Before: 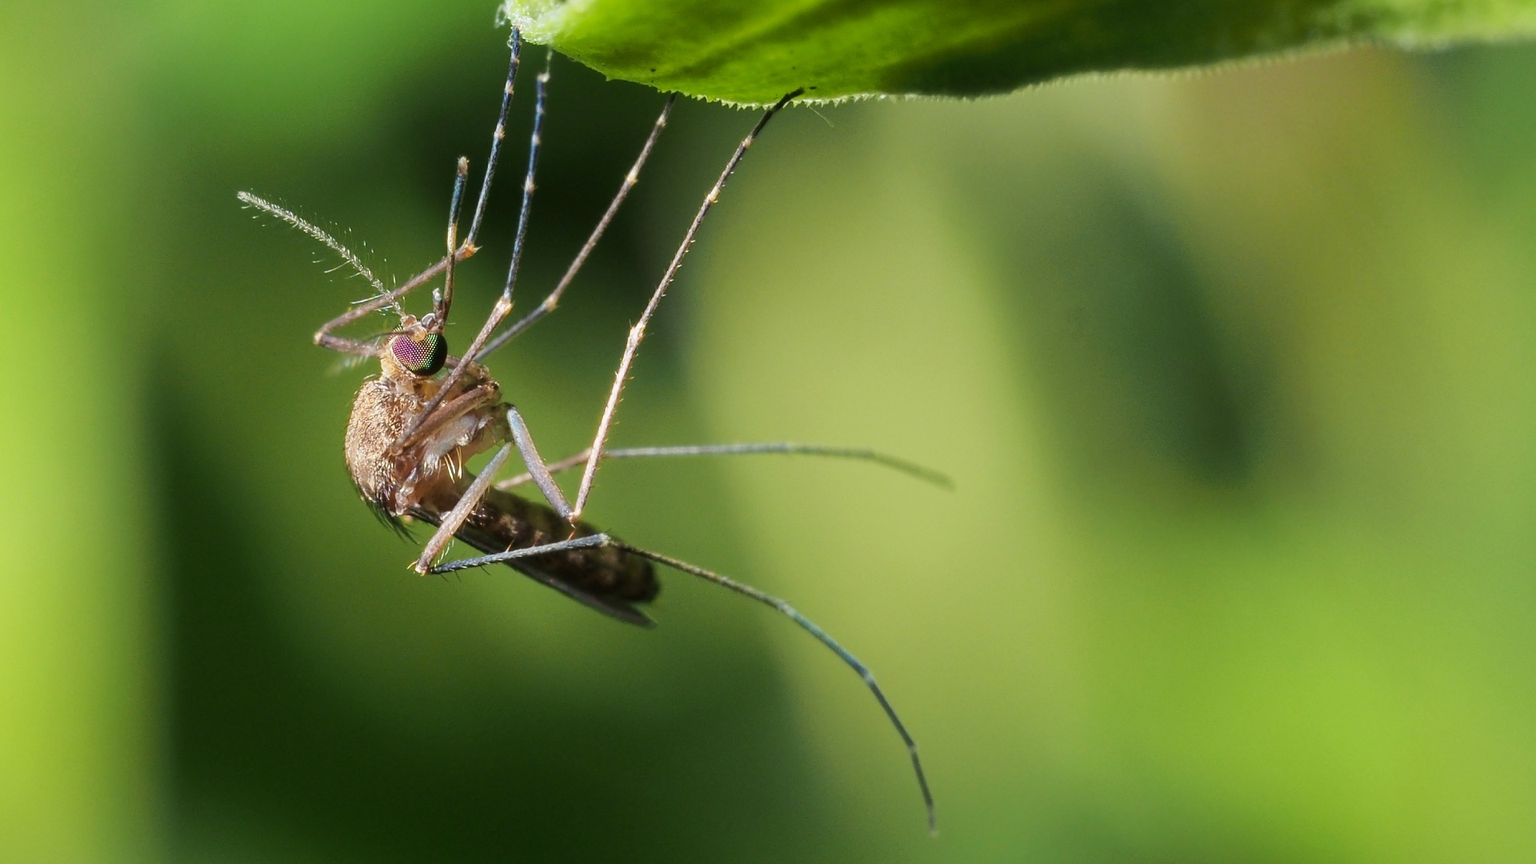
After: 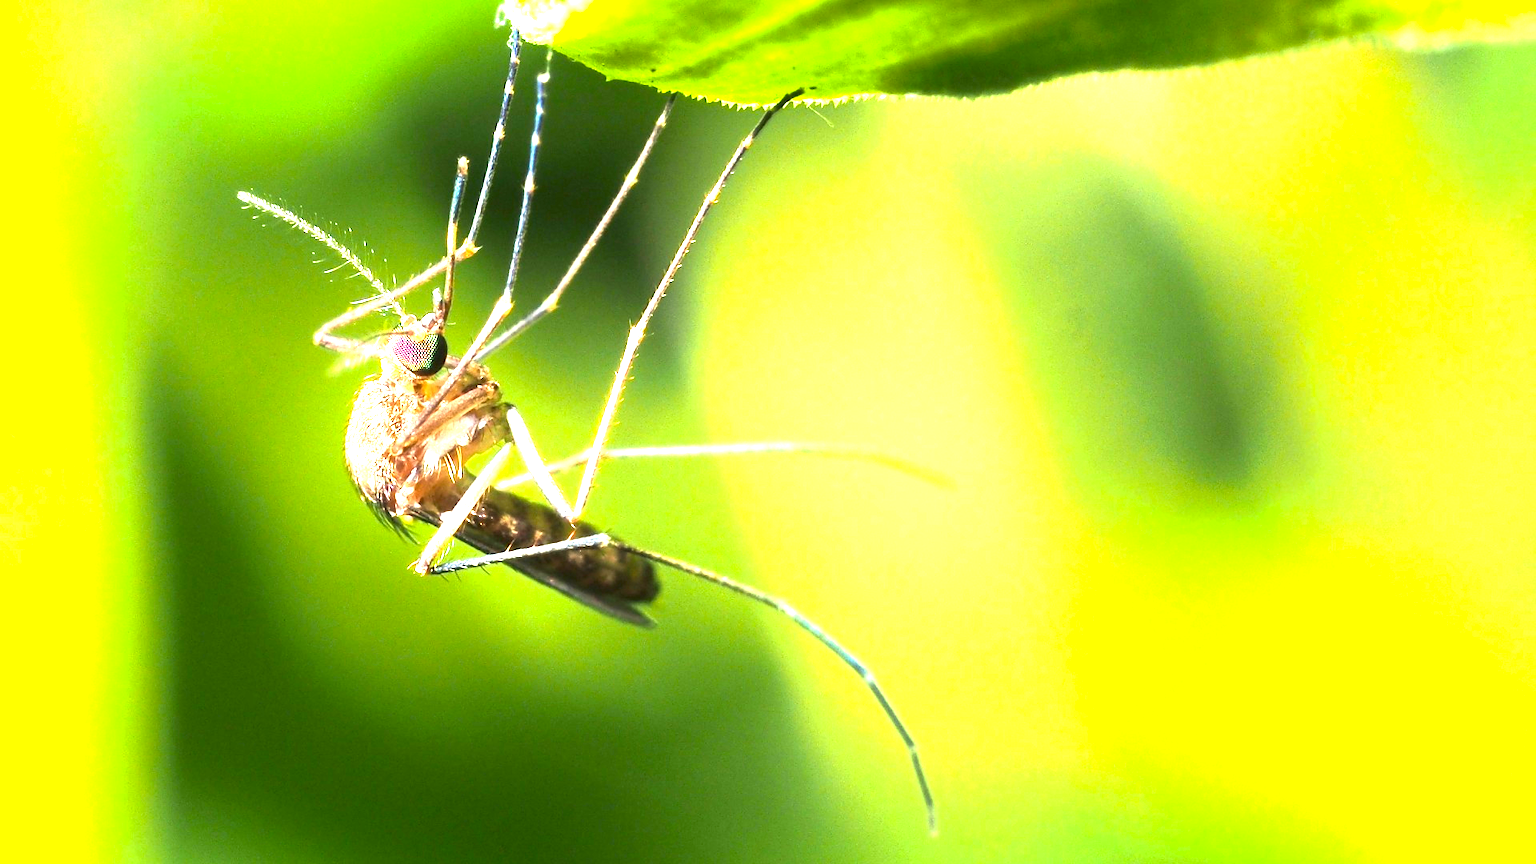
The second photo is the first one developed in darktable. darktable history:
exposure: black level correction 0, exposure 1.407 EV, compensate highlight preservation false
color balance rgb: highlights gain › luminance 5.55%, highlights gain › chroma 2.57%, highlights gain › hue 91.21°, perceptual saturation grading › global saturation -0.07%, global vibrance 40.719%
tone equalizer: -8 EV -0.779 EV, -7 EV -0.735 EV, -6 EV -0.59 EV, -5 EV -0.402 EV, -3 EV 0.392 EV, -2 EV 0.6 EV, -1 EV 0.683 EV, +0 EV 0.767 EV, smoothing diameter 24.81%, edges refinement/feathering 13, preserve details guided filter
